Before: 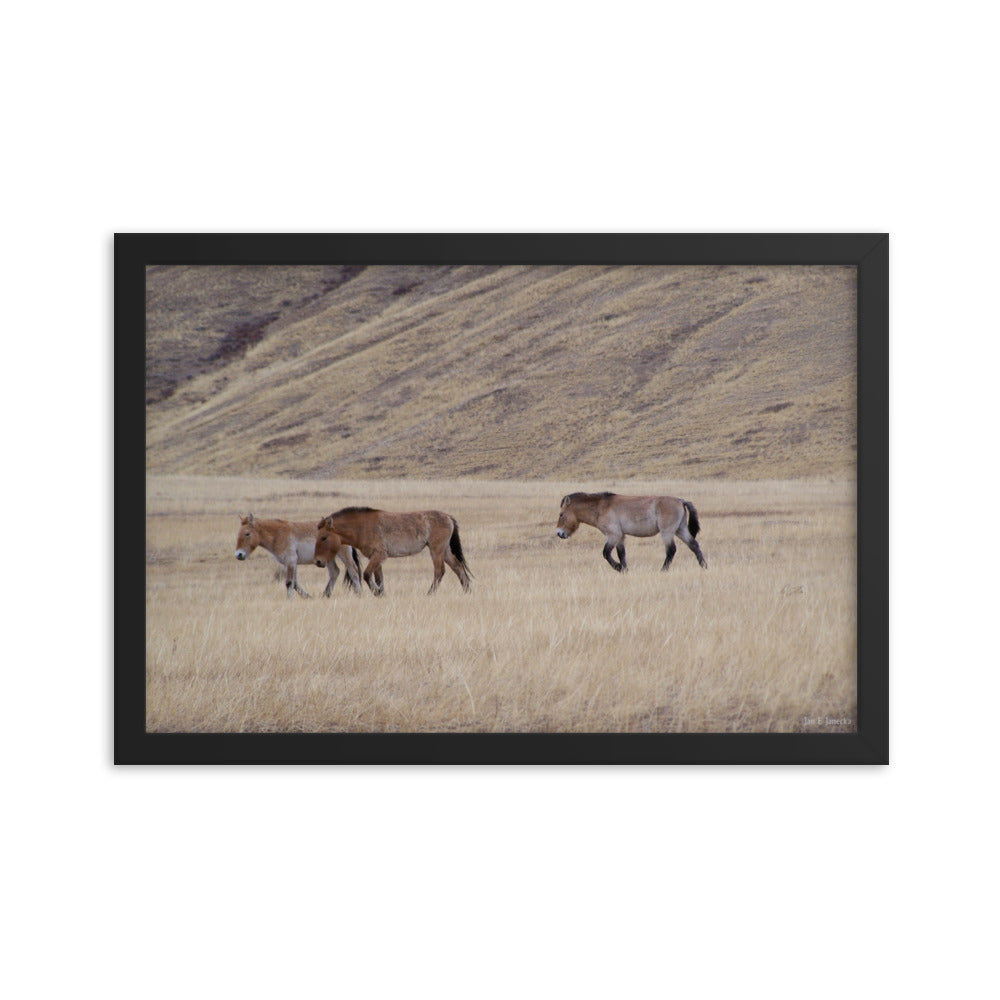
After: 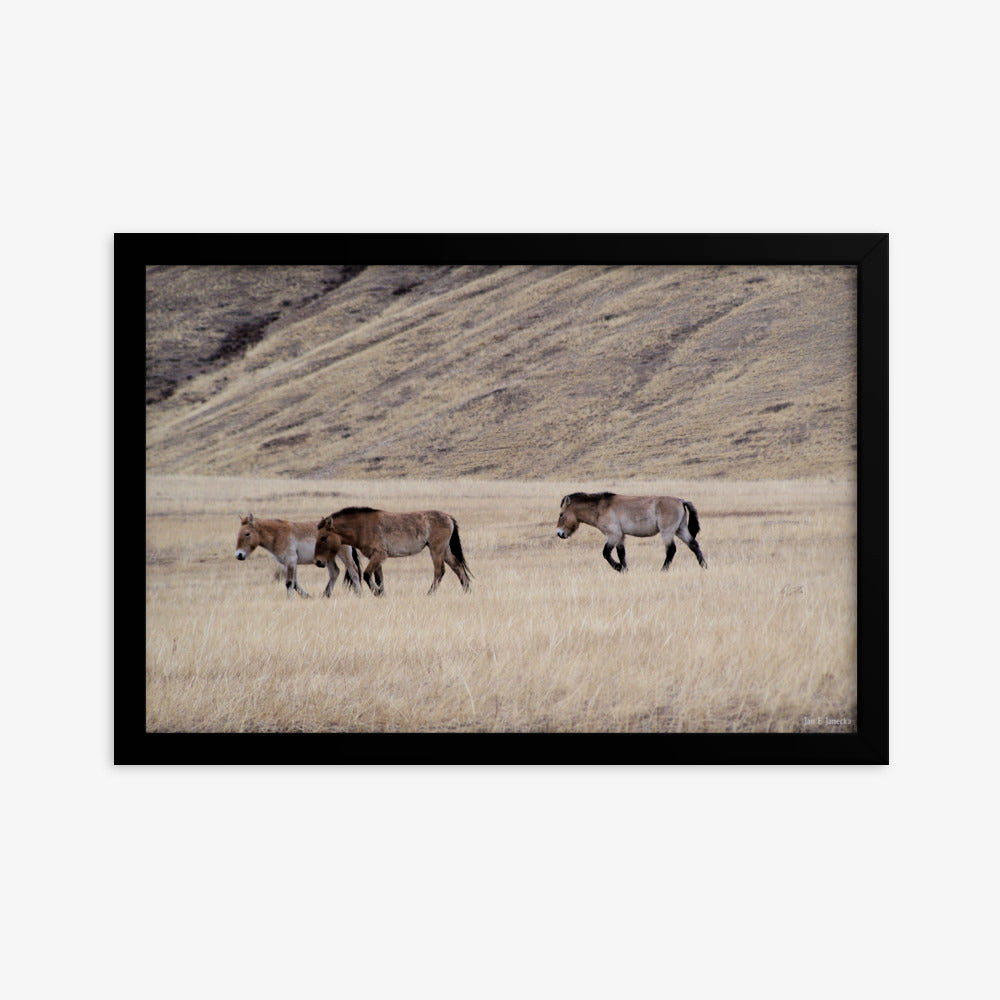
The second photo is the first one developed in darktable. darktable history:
filmic rgb: black relative exposure -4.07 EV, white relative exposure 2.98 EV, hardness 3.02, contrast 1.399
